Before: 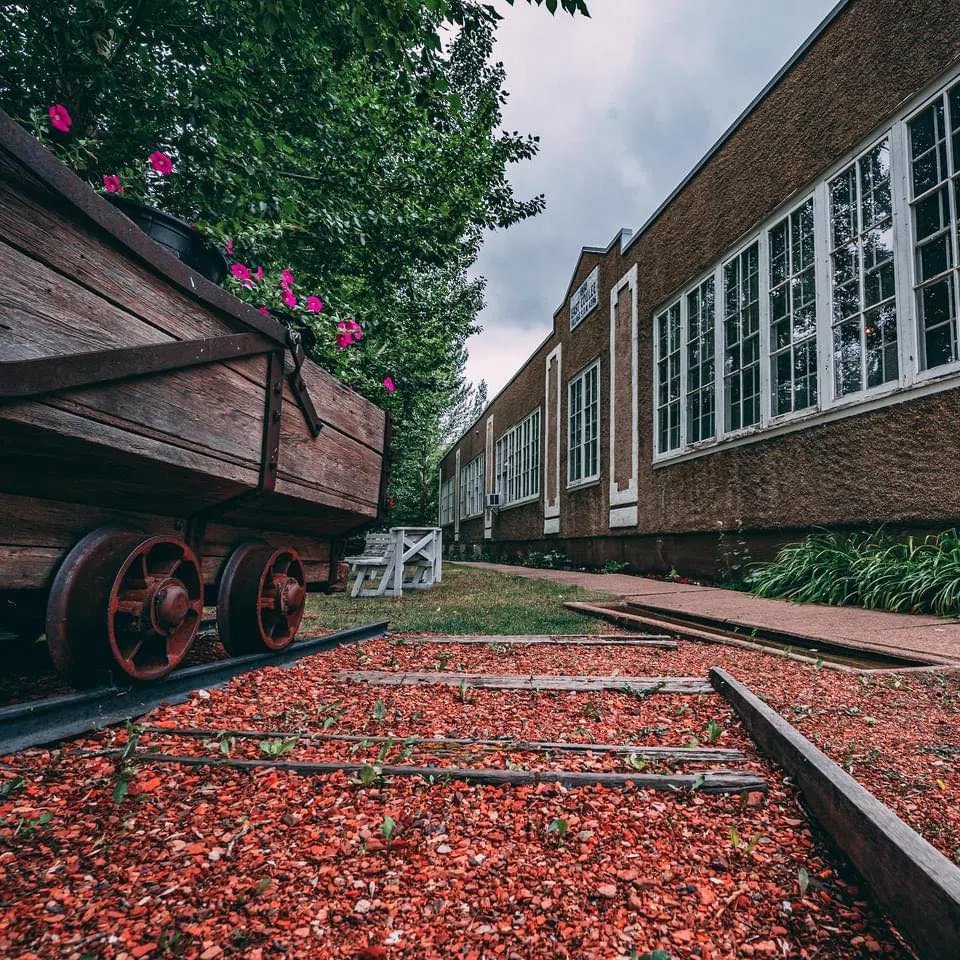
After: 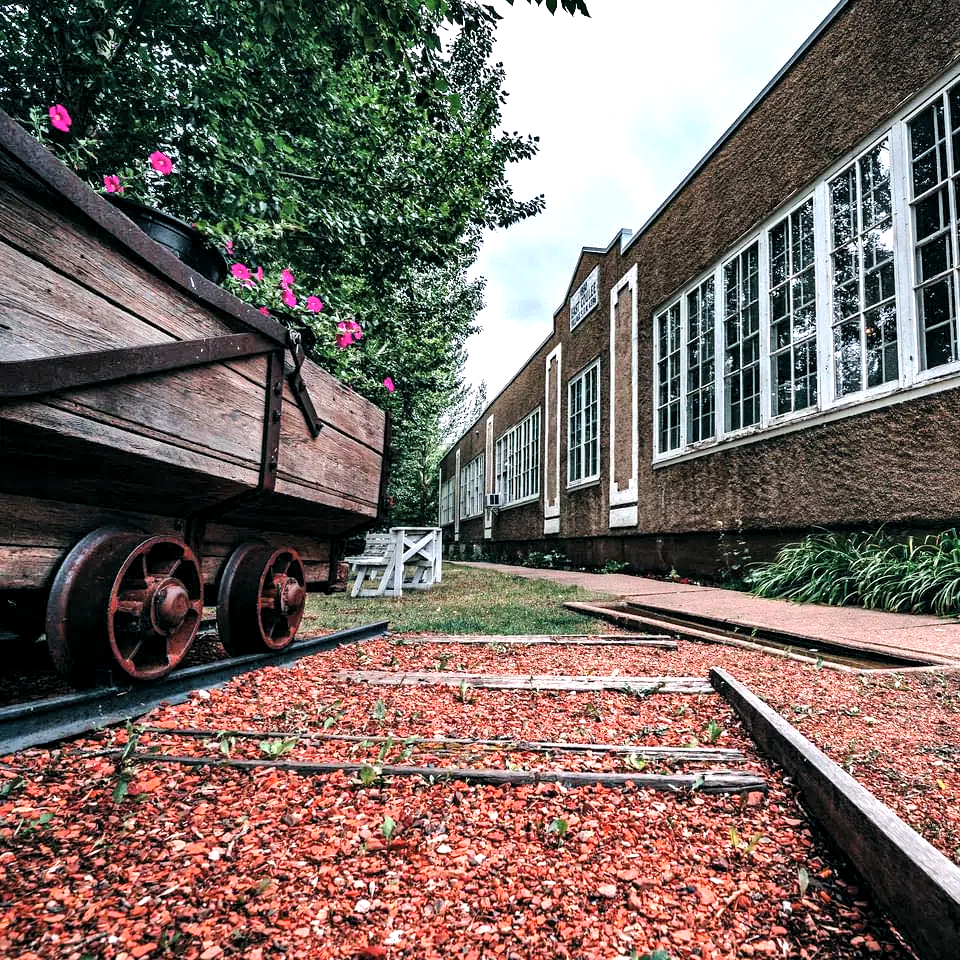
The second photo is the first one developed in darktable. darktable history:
shadows and highlights: soften with gaussian
base curve: curves: ch0 [(0, 0) (0.262, 0.32) (0.722, 0.705) (1, 1)], preserve colors none
levels: levels [0.031, 0.5, 0.969]
tone equalizer: -8 EV -1.11 EV, -7 EV -0.986 EV, -6 EV -0.867 EV, -5 EV -0.586 EV, -3 EV 0.554 EV, -2 EV 0.868 EV, -1 EV 1.01 EV, +0 EV 1.06 EV
